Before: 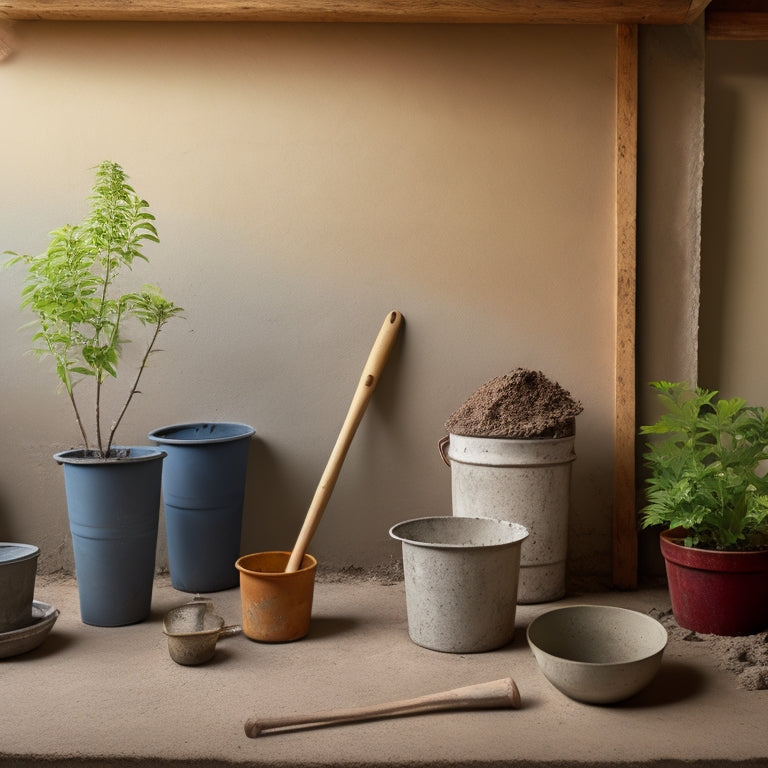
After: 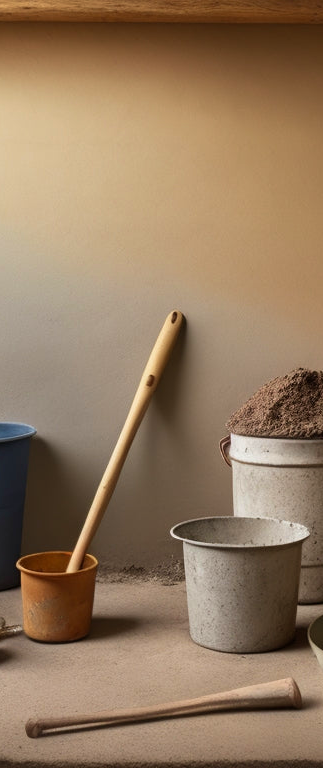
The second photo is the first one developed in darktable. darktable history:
crop: left 28.583%, right 29.231%
velvia: on, module defaults
